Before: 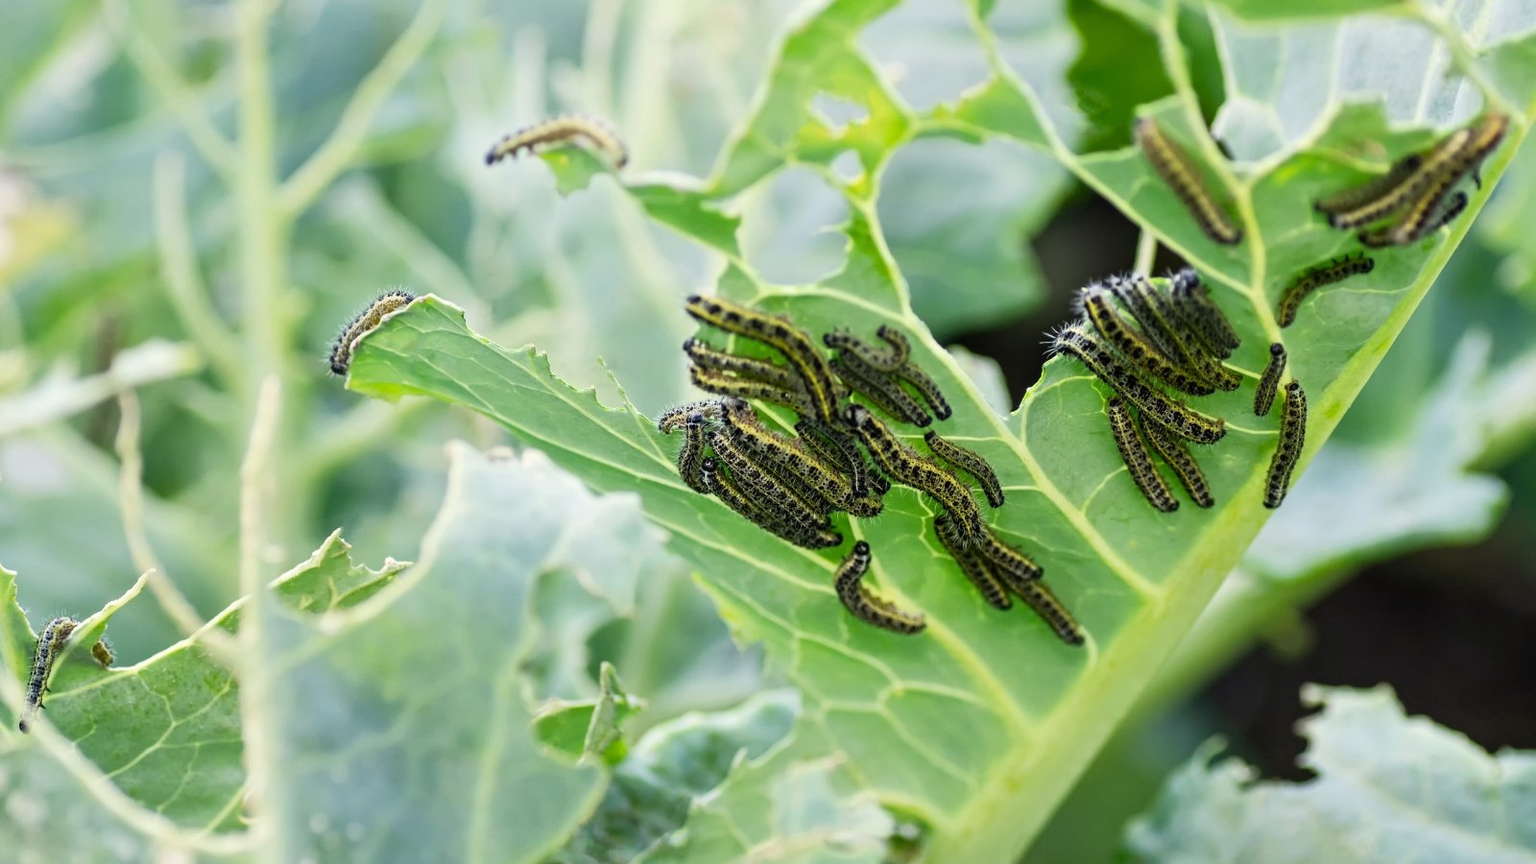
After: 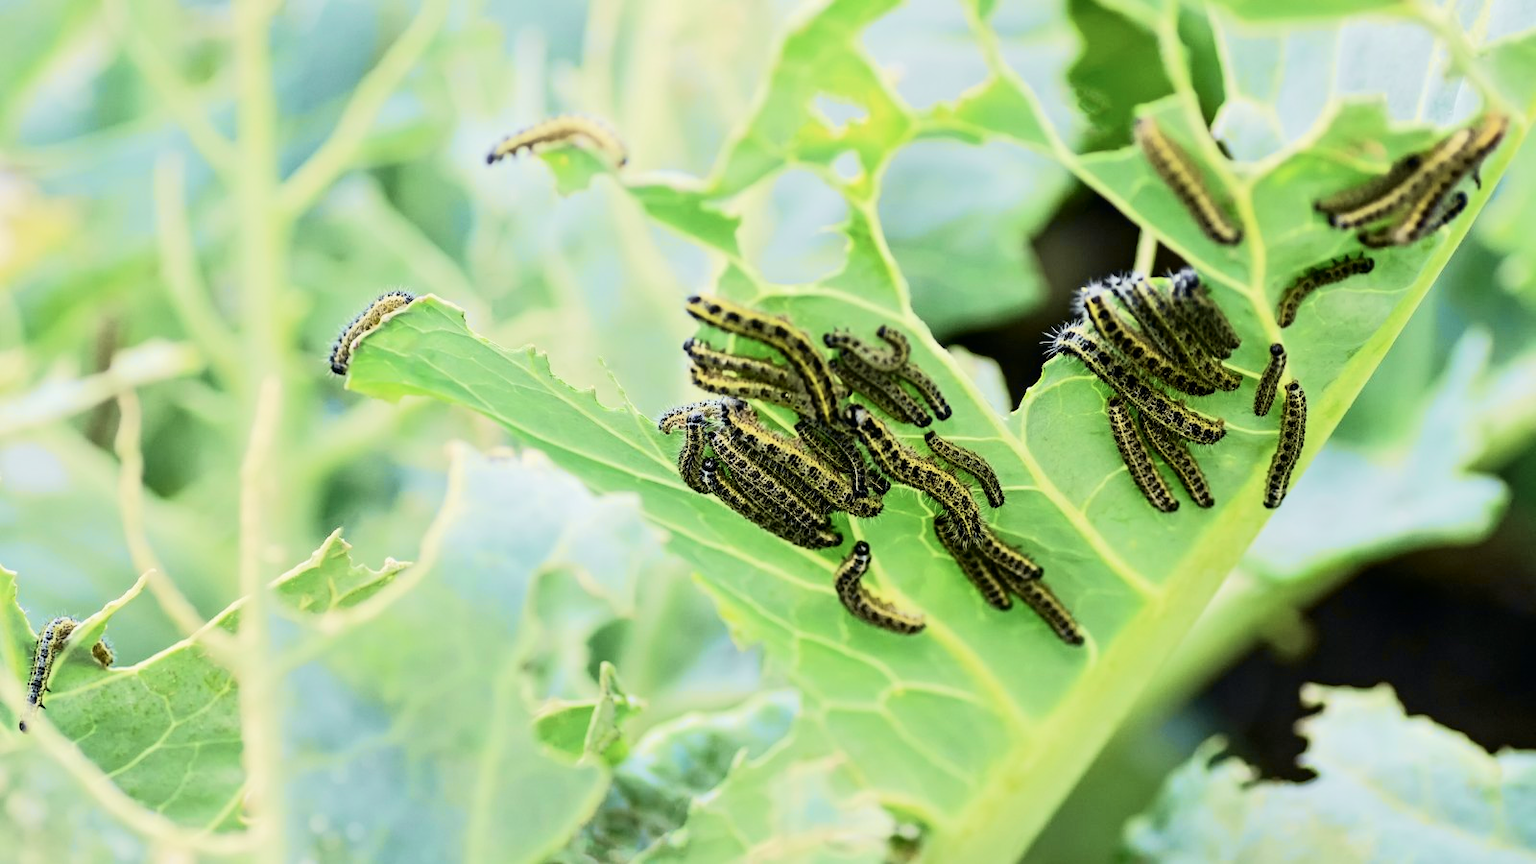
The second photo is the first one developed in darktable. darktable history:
tone curve: curves: ch0 [(0, 0) (0.037, 0.011) (0.135, 0.093) (0.266, 0.281) (0.461, 0.555) (0.581, 0.716) (0.675, 0.793) (0.767, 0.849) (0.91, 0.924) (1, 0.979)]; ch1 [(0, 0) (0.292, 0.278) (0.419, 0.423) (0.493, 0.492) (0.506, 0.5) (0.534, 0.529) (0.562, 0.562) (0.641, 0.663) (0.754, 0.76) (1, 1)]; ch2 [(0, 0) (0.294, 0.3) (0.361, 0.372) (0.429, 0.445) (0.478, 0.486) (0.502, 0.498) (0.518, 0.522) (0.531, 0.549) (0.561, 0.579) (0.64, 0.645) (0.7, 0.7) (0.861, 0.808) (1, 0.951)], color space Lab, independent channels, preserve colors none
velvia: on, module defaults
